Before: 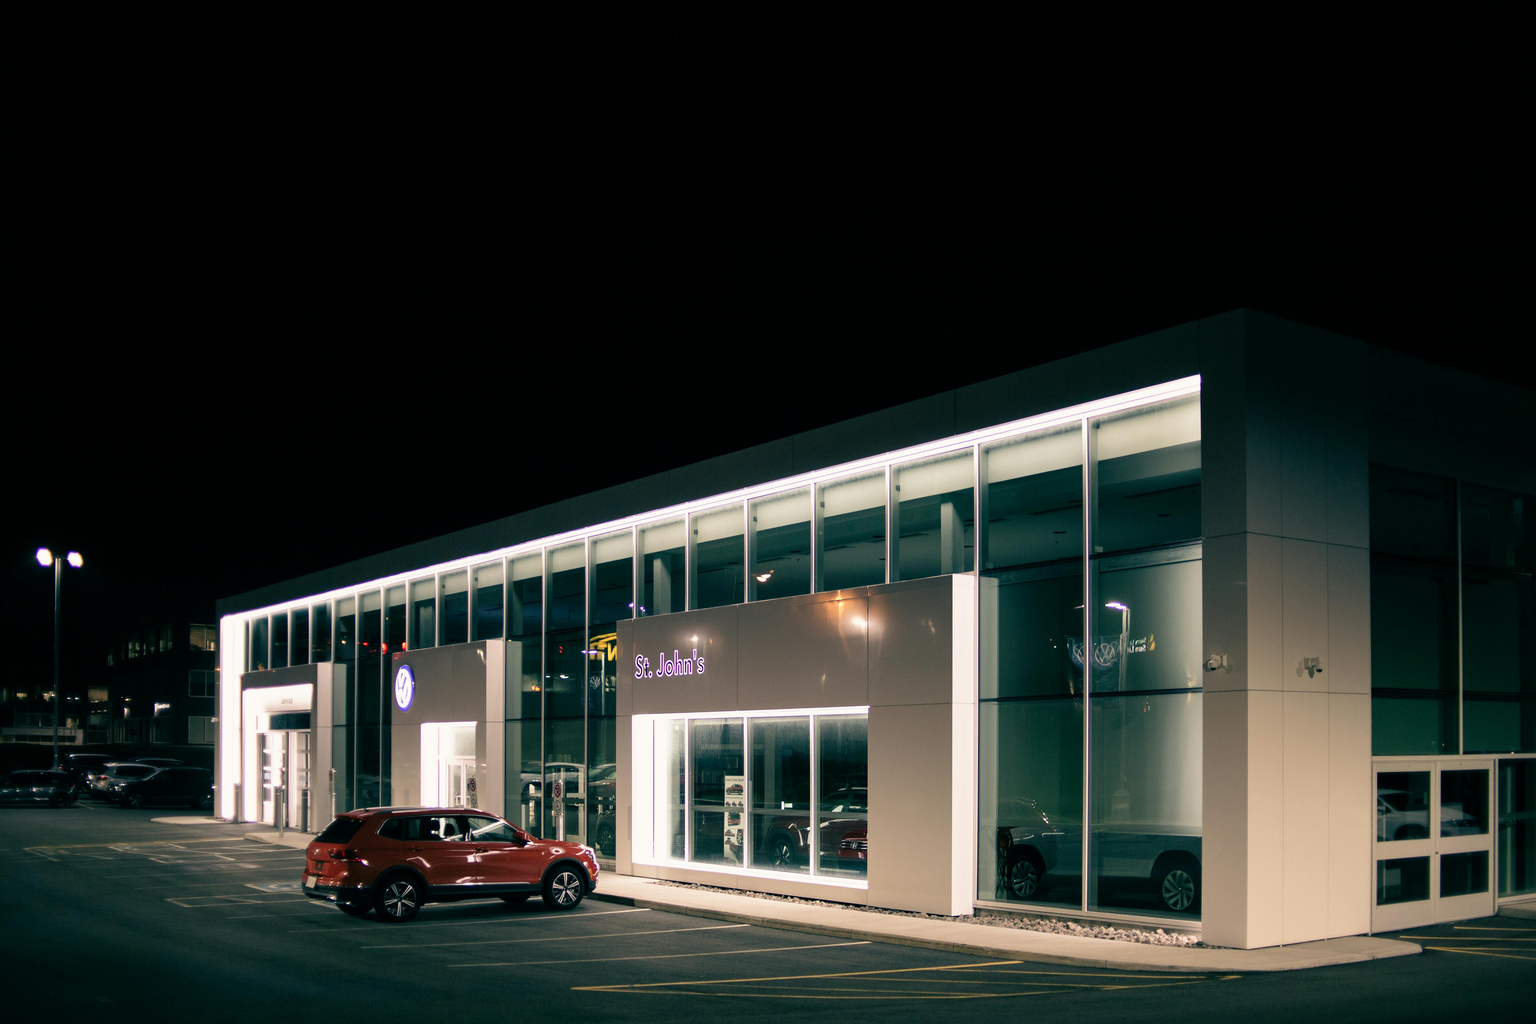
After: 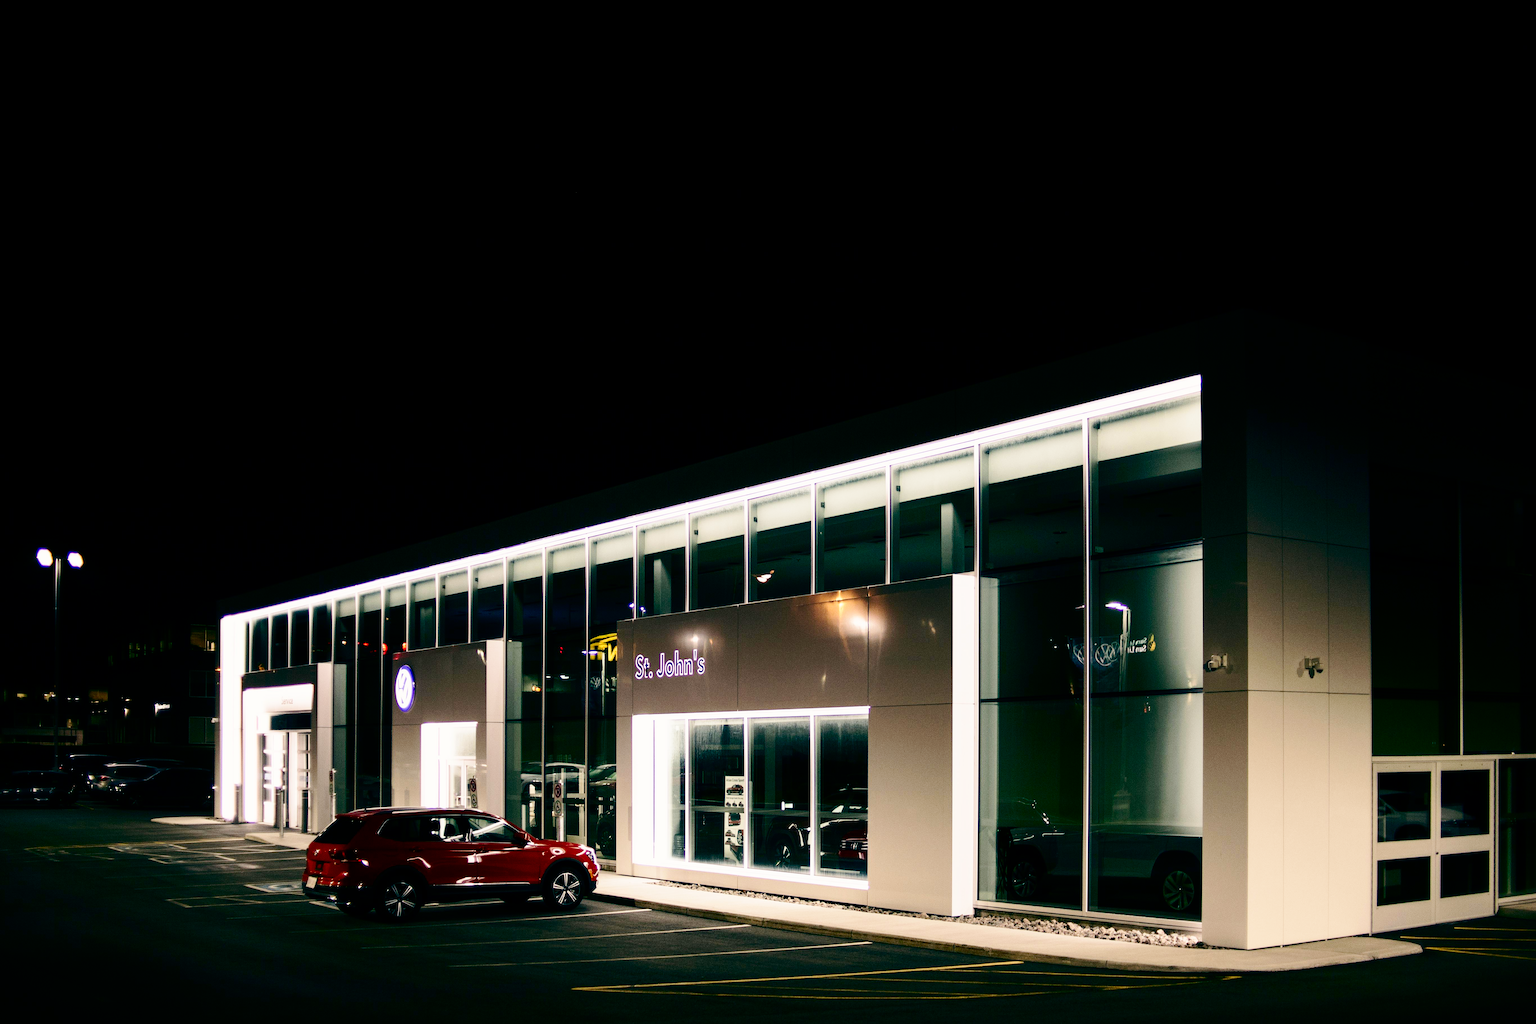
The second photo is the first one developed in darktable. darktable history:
contrast brightness saturation: contrast 0.19, brightness -0.24, saturation 0.11
base curve: curves: ch0 [(0, 0) (0.036, 0.025) (0.121, 0.166) (0.206, 0.329) (0.605, 0.79) (1, 1)], preserve colors none
